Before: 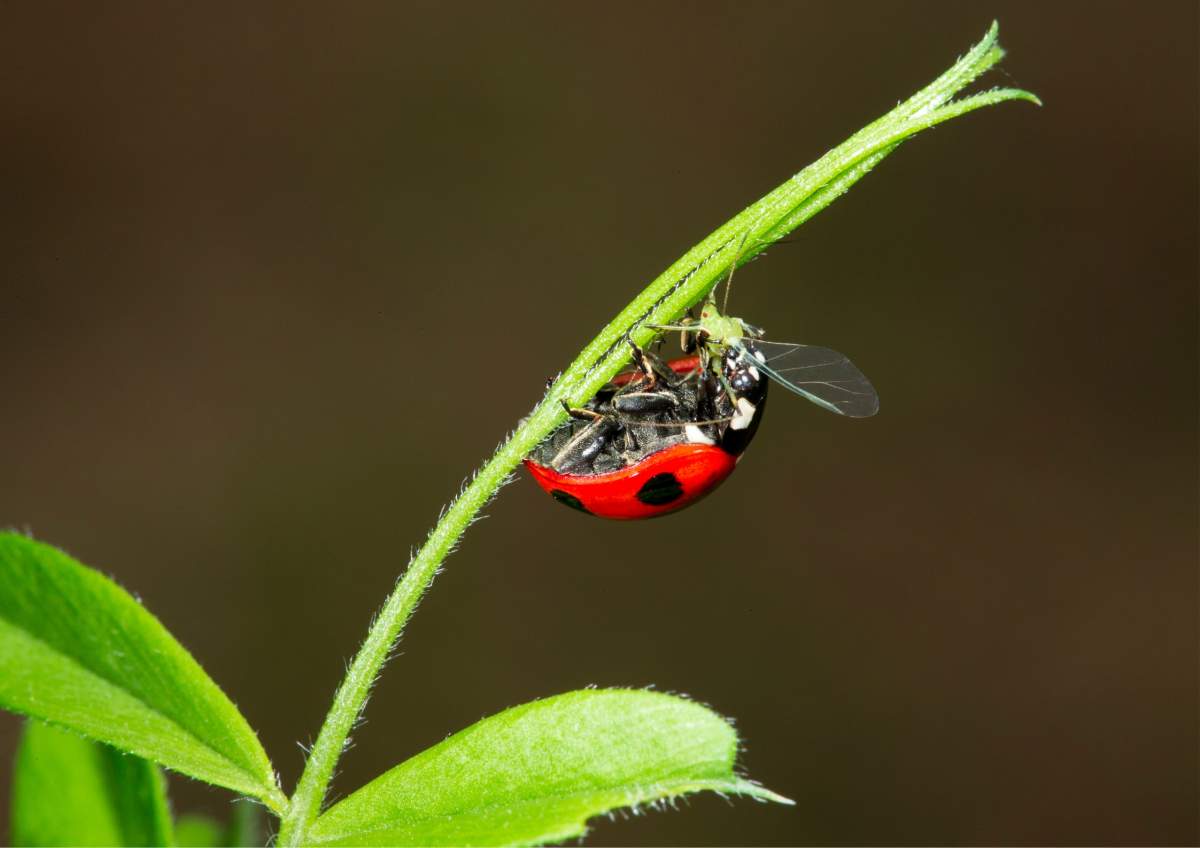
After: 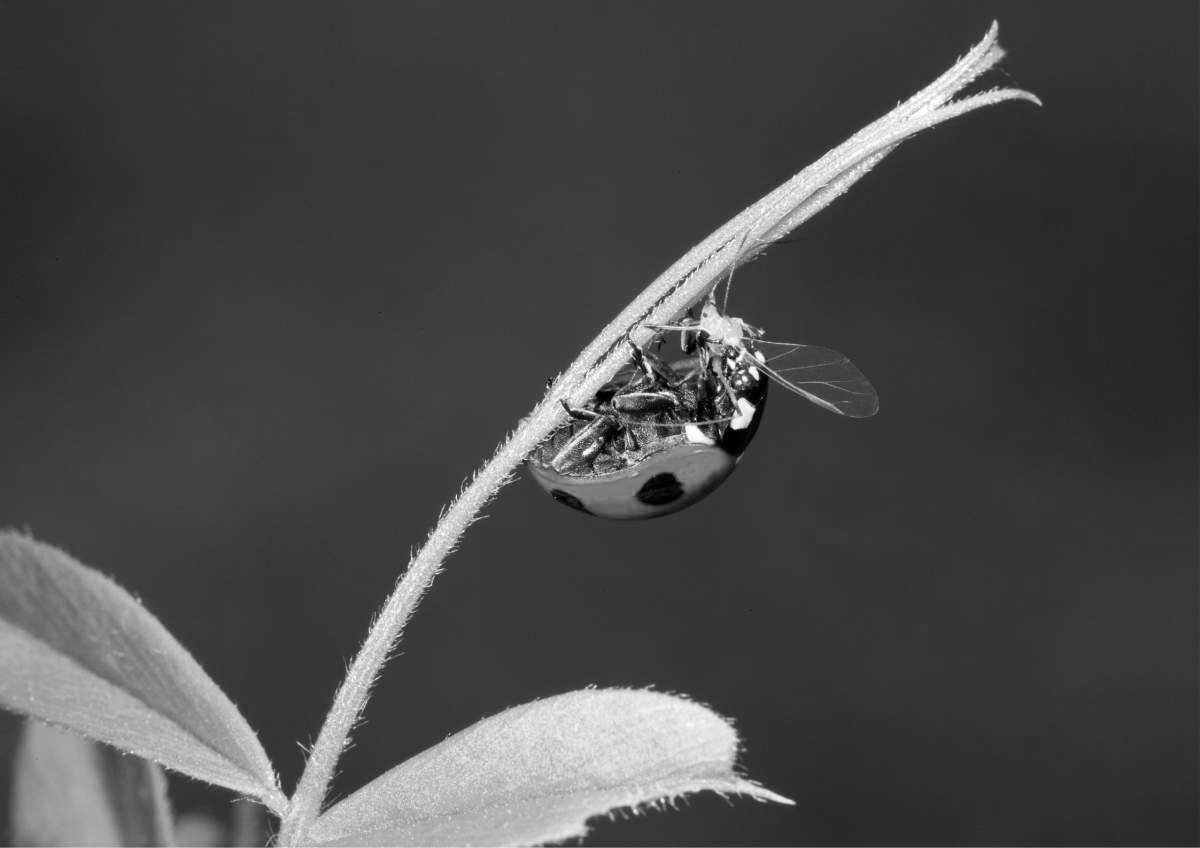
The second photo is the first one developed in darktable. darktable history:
monochrome: on, module defaults
tone equalizer: on, module defaults
